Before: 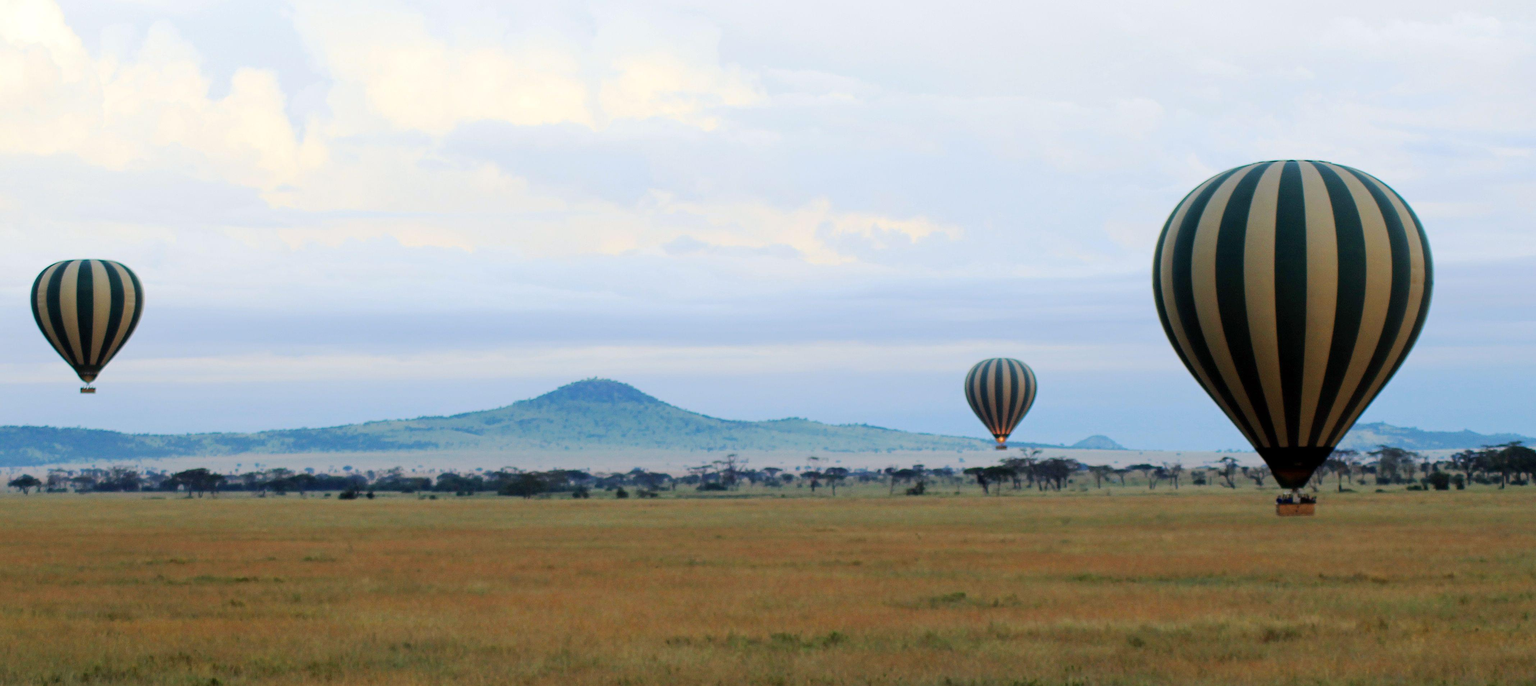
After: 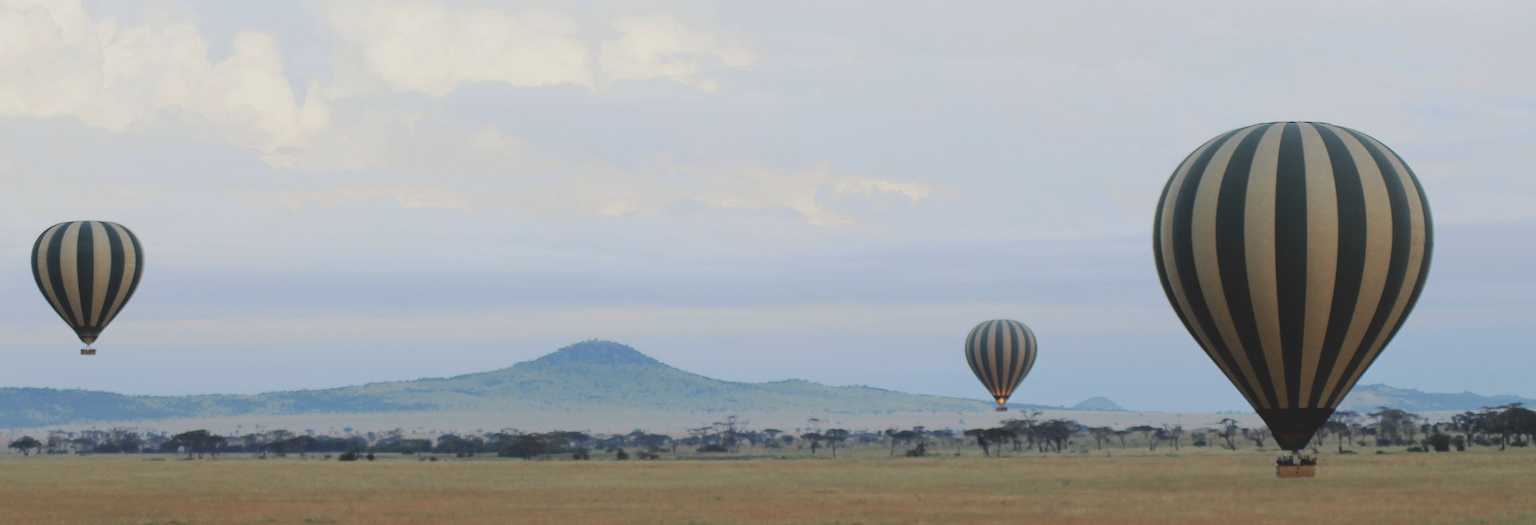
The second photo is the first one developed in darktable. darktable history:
contrast brightness saturation: contrast -0.266, saturation -0.425
crop: top 5.677%, bottom 17.738%
sharpen: on, module defaults
color zones: curves: ch0 [(0.004, 0.305) (0.261, 0.623) (0.389, 0.399) (0.708, 0.571) (0.947, 0.34)]; ch1 [(0.025, 0.645) (0.229, 0.584) (0.326, 0.551) (0.484, 0.262) (0.757, 0.643)]
